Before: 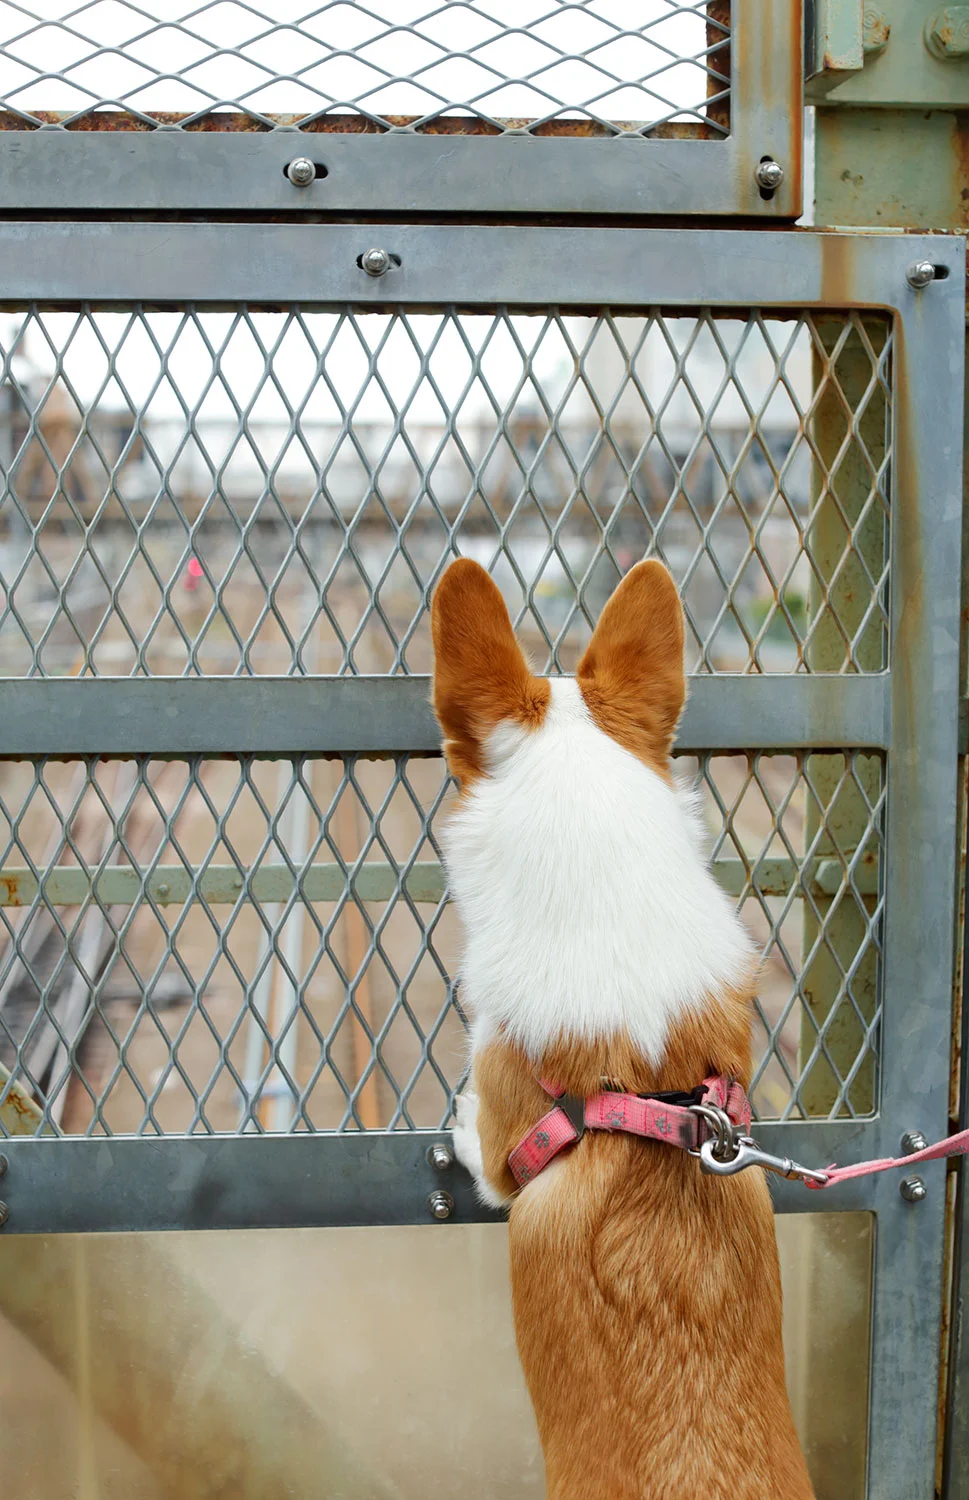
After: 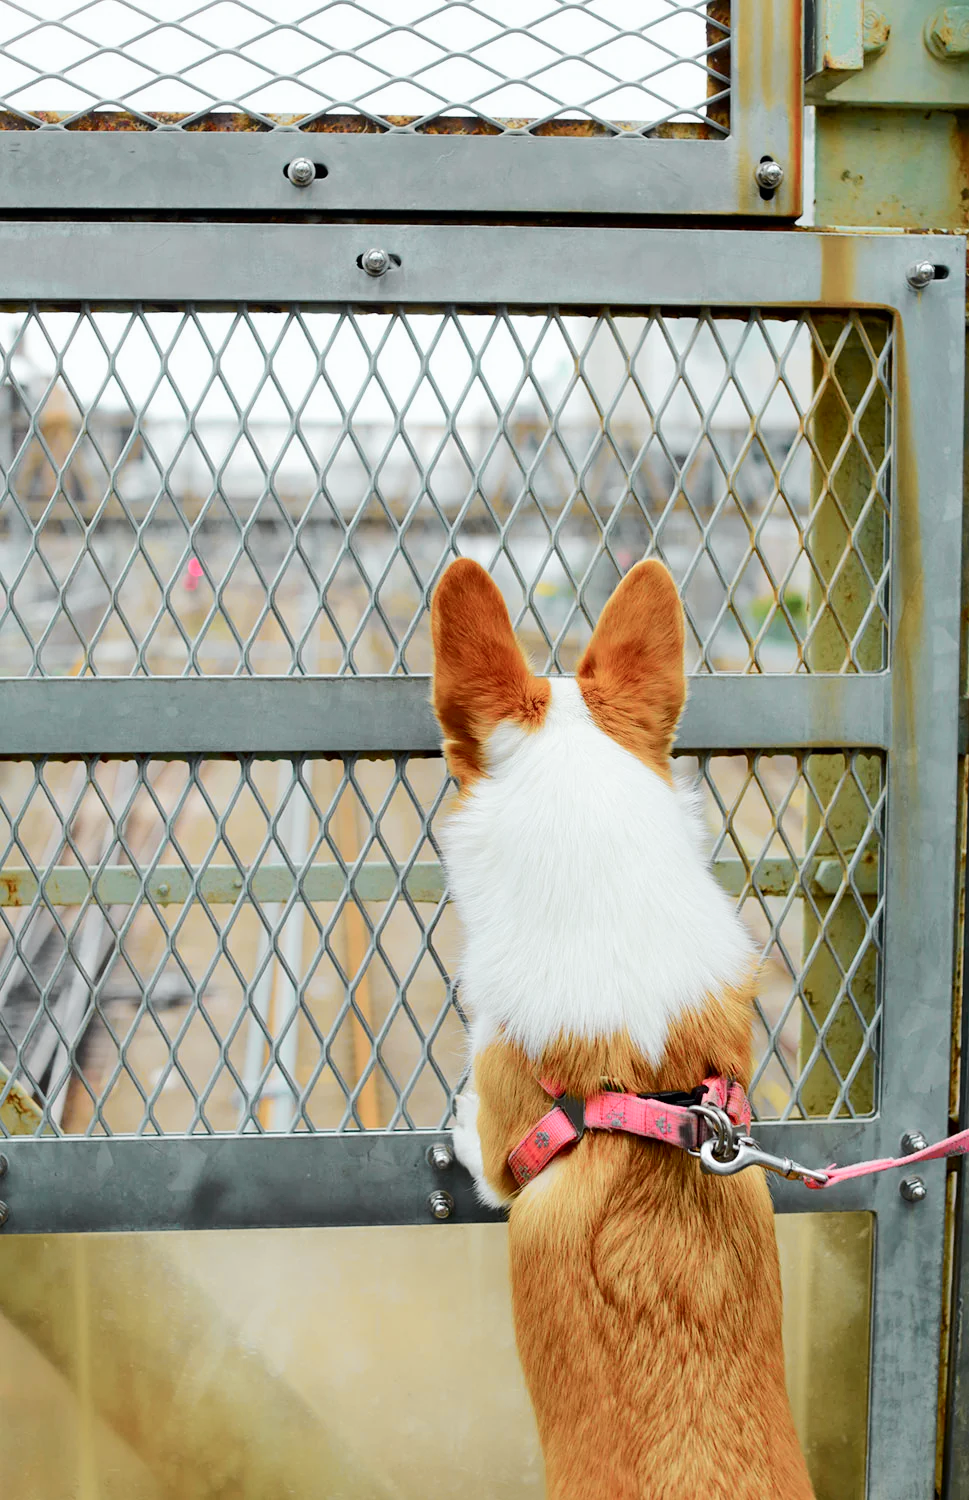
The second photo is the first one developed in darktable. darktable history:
tone curve: curves: ch0 [(0, 0) (0.037, 0.011) (0.131, 0.108) (0.279, 0.279) (0.476, 0.554) (0.617, 0.693) (0.704, 0.77) (0.813, 0.852) (0.916, 0.924) (1, 0.993)]; ch1 [(0, 0) (0.318, 0.278) (0.444, 0.427) (0.493, 0.492) (0.508, 0.502) (0.534, 0.529) (0.562, 0.563) (0.626, 0.662) (0.746, 0.764) (1, 1)]; ch2 [(0, 0) (0.316, 0.292) (0.381, 0.37) (0.423, 0.448) (0.476, 0.492) (0.502, 0.498) (0.522, 0.518) (0.533, 0.532) (0.586, 0.631) (0.634, 0.663) (0.7, 0.7) (0.861, 0.808) (1, 0.951)], color space Lab, independent channels, preserve colors none
